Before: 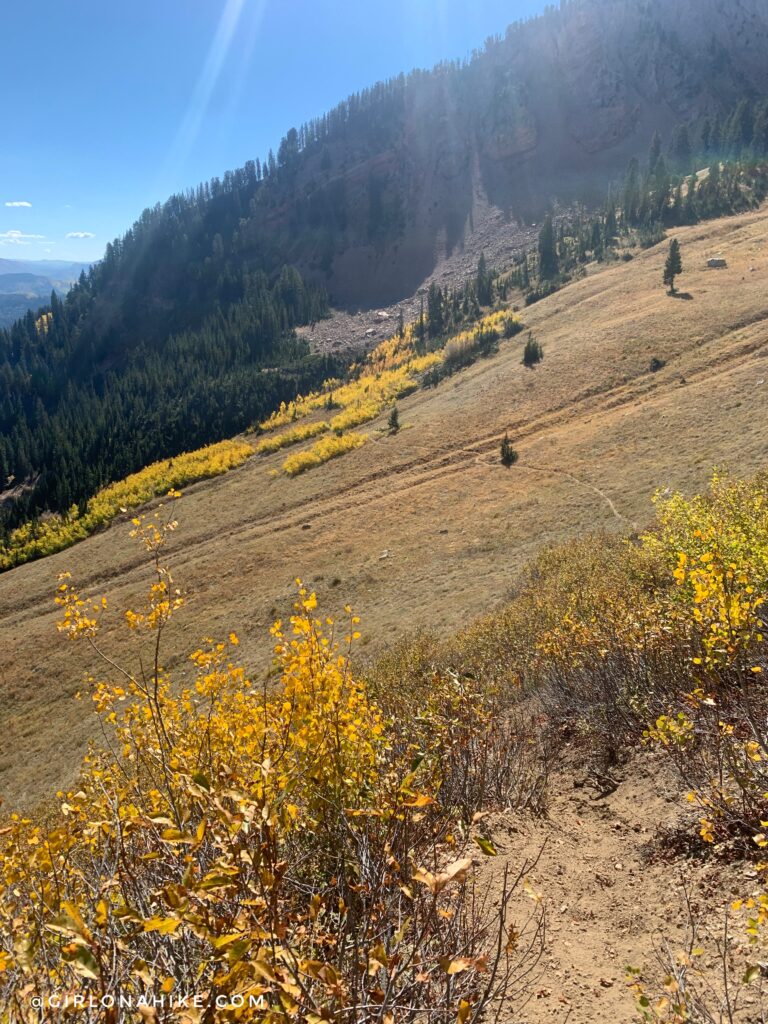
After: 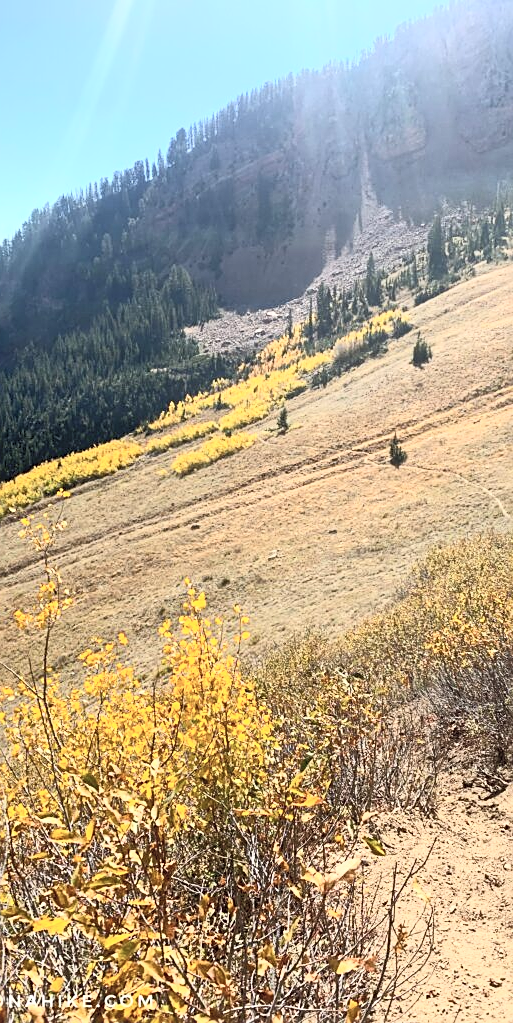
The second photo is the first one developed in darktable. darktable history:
crop and rotate: left 14.489%, right 18.633%
contrast brightness saturation: contrast 0.385, brightness 0.527
sharpen: on, module defaults
